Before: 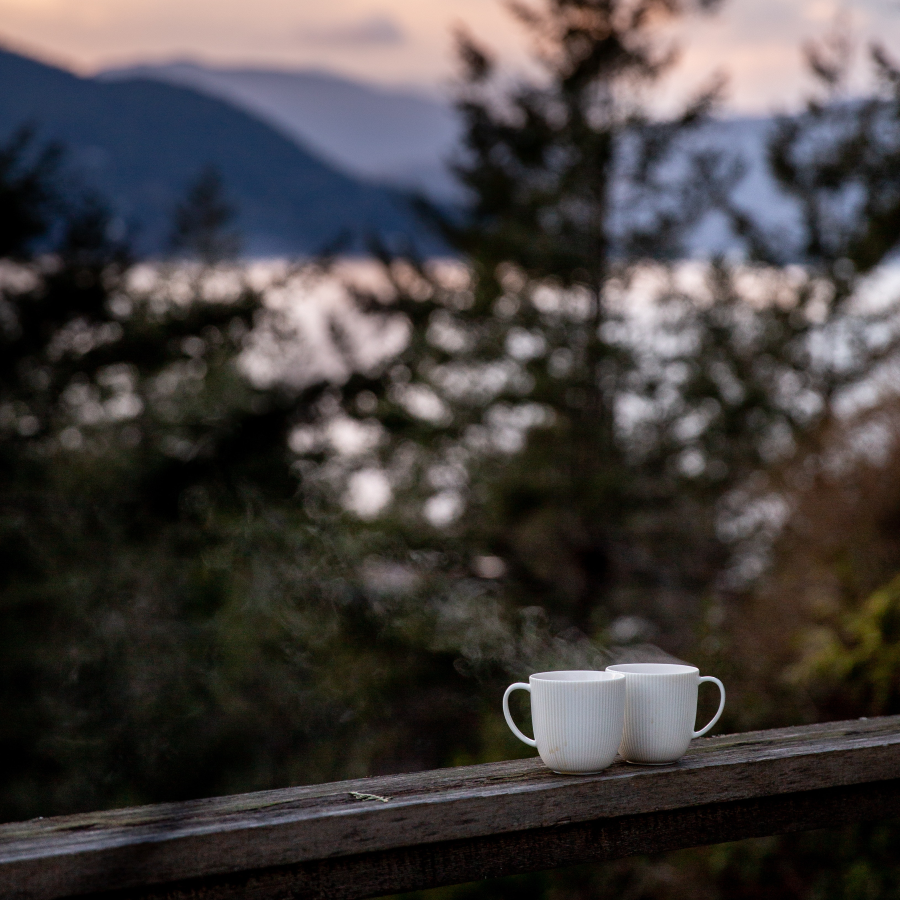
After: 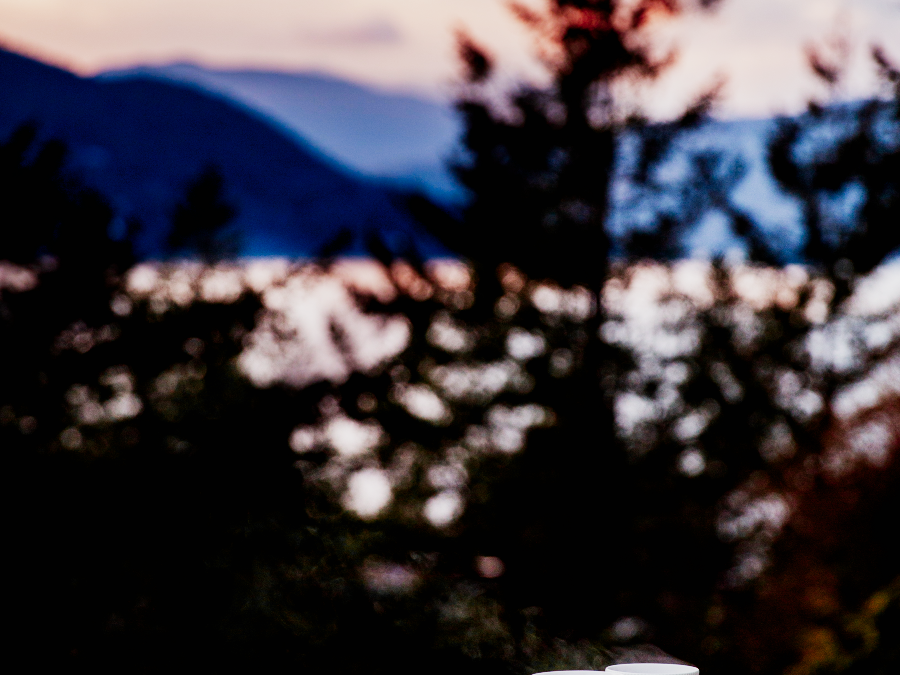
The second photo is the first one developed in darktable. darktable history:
crop: bottom 24.988%
color zones: curves: ch1 [(0.29, 0.492) (0.373, 0.185) (0.509, 0.481)]; ch2 [(0.25, 0.462) (0.749, 0.457)], mix 40.67%
color balance rgb: shadows lift › luminance -9.41%, highlights gain › luminance 17.6%, global offset › luminance -1.45%, perceptual saturation grading › highlights -17.77%, perceptual saturation grading › mid-tones 33.1%, perceptual saturation grading › shadows 50.52%, global vibrance 24.22%
sigmoid: contrast 2, skew -0.2, preserve hue 0%, red attenuation 0.1, red rotation 0.035, green attenuation 0.1, green rotation -0.017, blue attenuation 0.15, blue rotation -0.052, base primaries Rec2020
